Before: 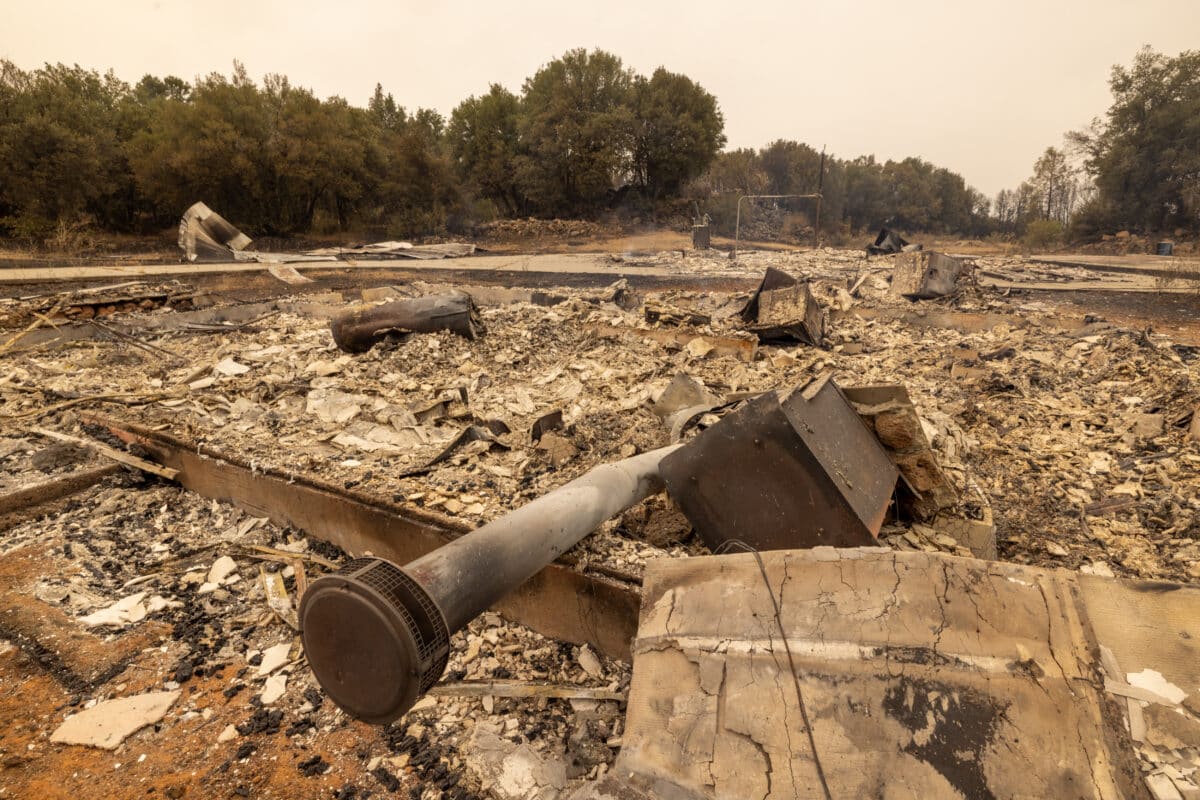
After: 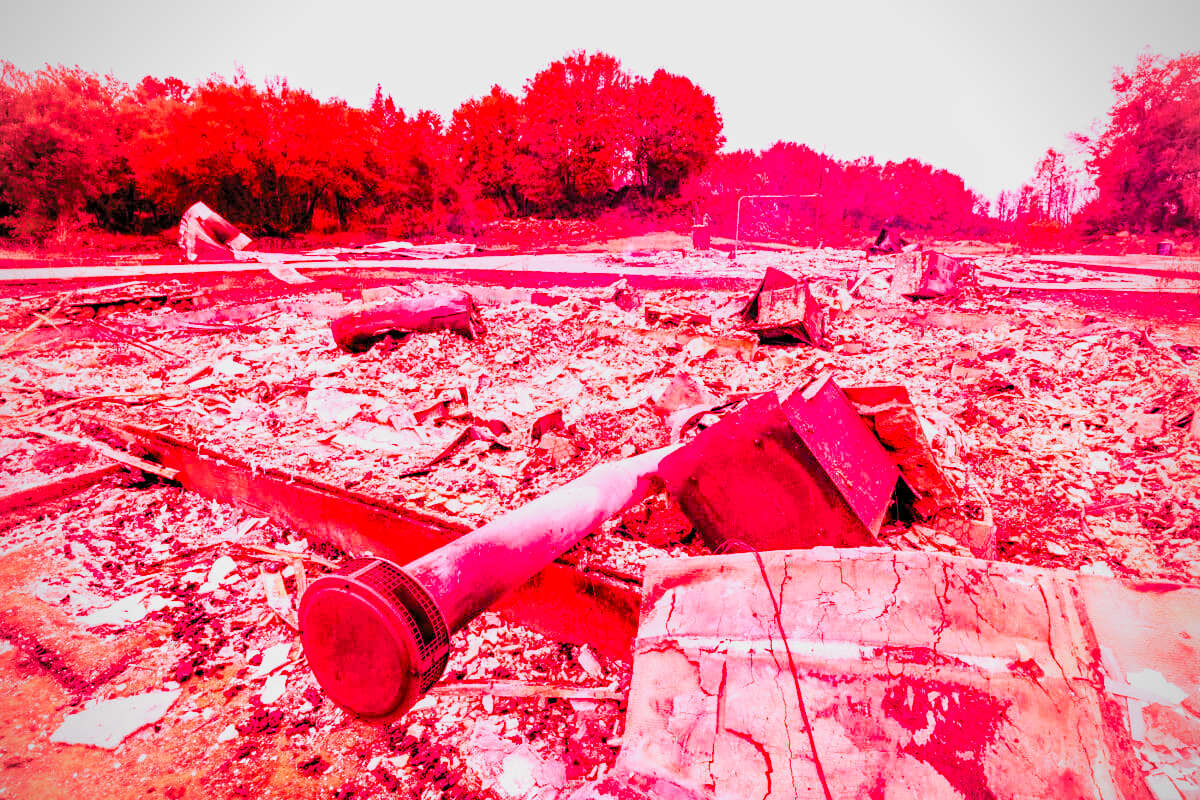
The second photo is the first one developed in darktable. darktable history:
raw chromatic aberrations: on, module defaults
color balance rgb: perceptual saturation grading › global saturation 25%, perceptual brilliance grading › mid-tones 10%, perceptual brilliance grading › shadows 15%, global vibrance 20%
filmic rgb: black relative exposure -7.65 EV, white relative exposure 4.56 EV, hardness 3.61
highlight reconstruction: method reconstruct color, iterations 1, diameter of reconstruction 64 px
hot pixels: on, module defaults
lens correction: scale 1.01, crop 1, focal 85, aperture 2.8, distance 10.02, camera "Canon EOS RP", lens "Canon RF 85mm F2 MACRO IS STM"
raw denoise: x [[0, 0.25, 0.5, 0.75, 1] ×4]
tone equalizer "mask blending: all purposes": on, module defaults
white balance: red 2.129, blue 1.575
local contrast: highlights 100%, shadows 100%, detail 120%, midtone range 0.2
contrast brightness saturation: contrast 0.2, brightness 0.16, saturation 0.22
exposure: black level correction -0.002, exposure 0.54 EV, compensate highlight preservation false
filmic: grey point source 18, black point source -8.65, white point source 2.45, grey point target 18, white point target 100, output power 2.2, latitude stops 2, contrast 1.5, saturation 100, global saturation 100
haze removal: strength 0.29, distance 0.25, compatibility mode true, adaptive false
vibrance: on, module defaults
vignetting: fall-off radius 60.92%
